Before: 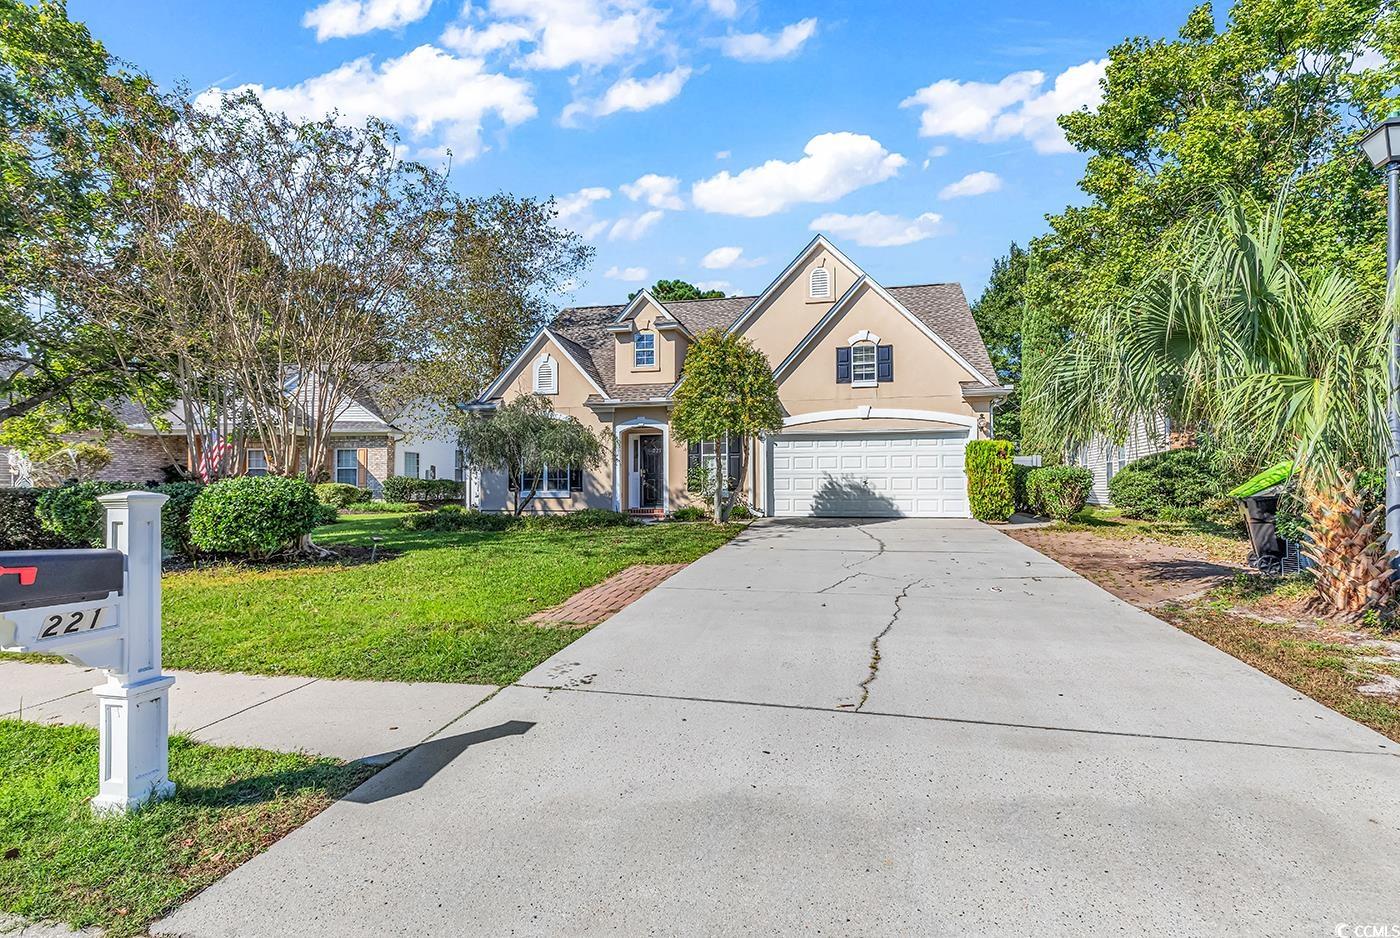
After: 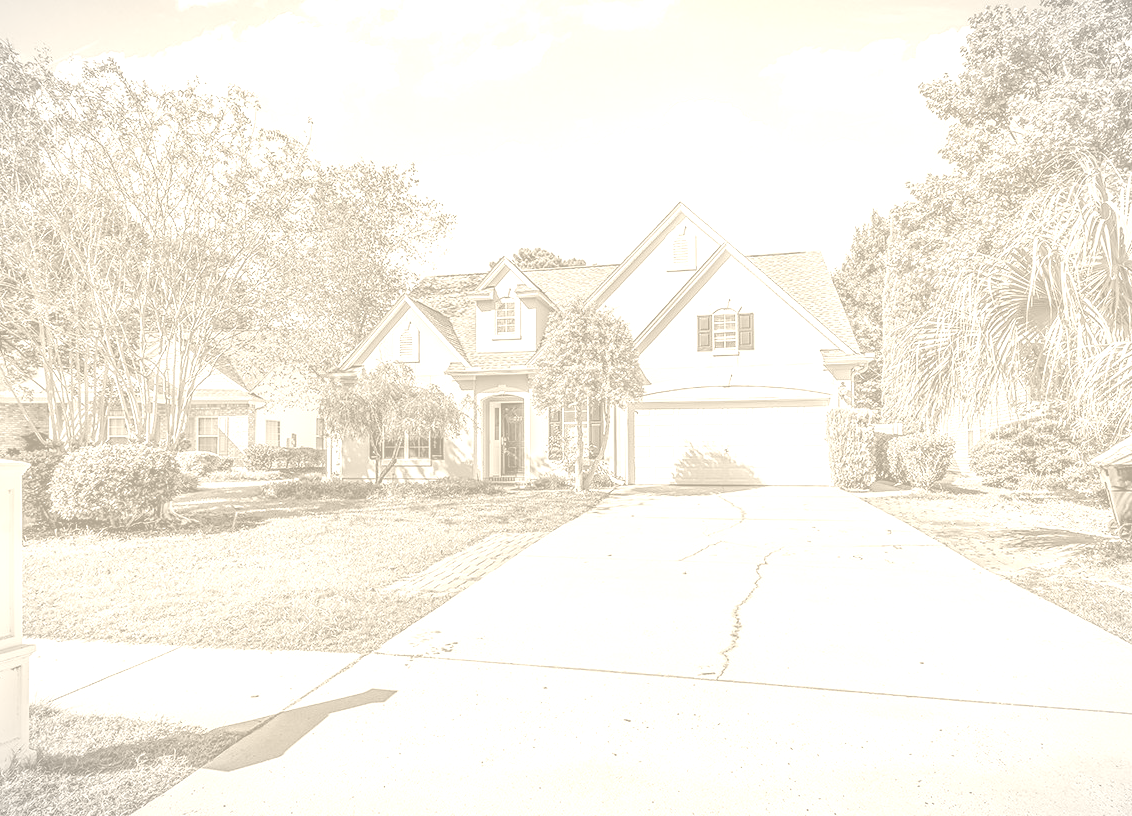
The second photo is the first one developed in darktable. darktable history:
crop: left 9.929%, top 3.475%, right 9.188%, bottom 9.529%
colorize: hue 36°, saturation 71%, lightness 80.79%
vignetting: fall-off start 100%, brightness -0.282, width/height ratio 1.31
